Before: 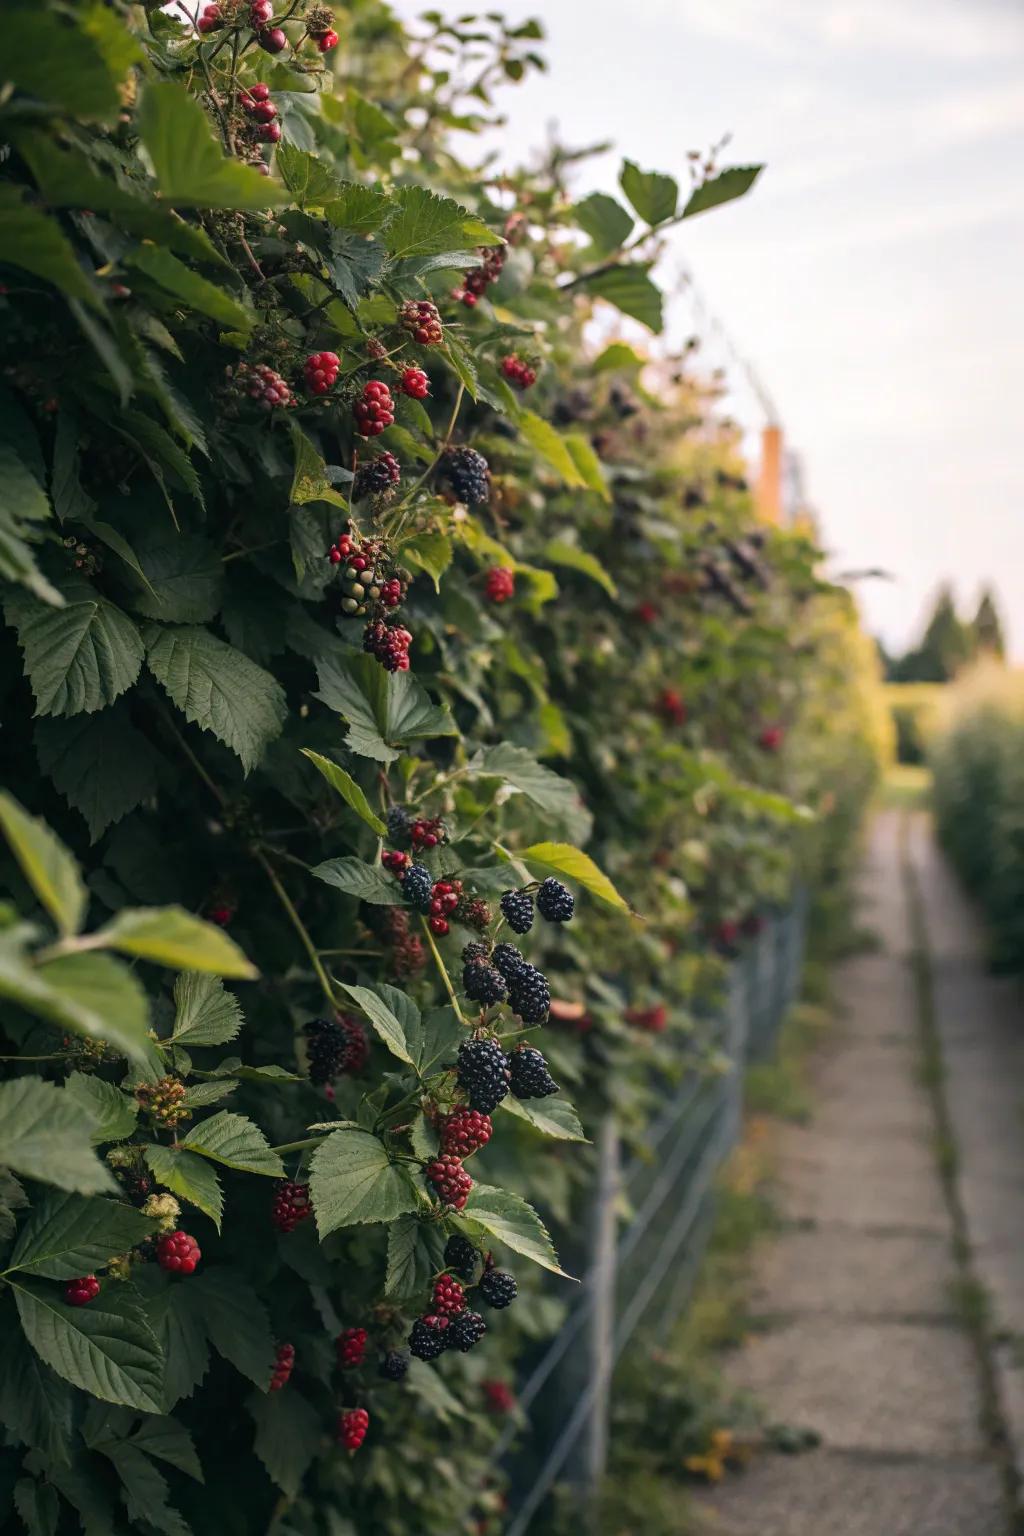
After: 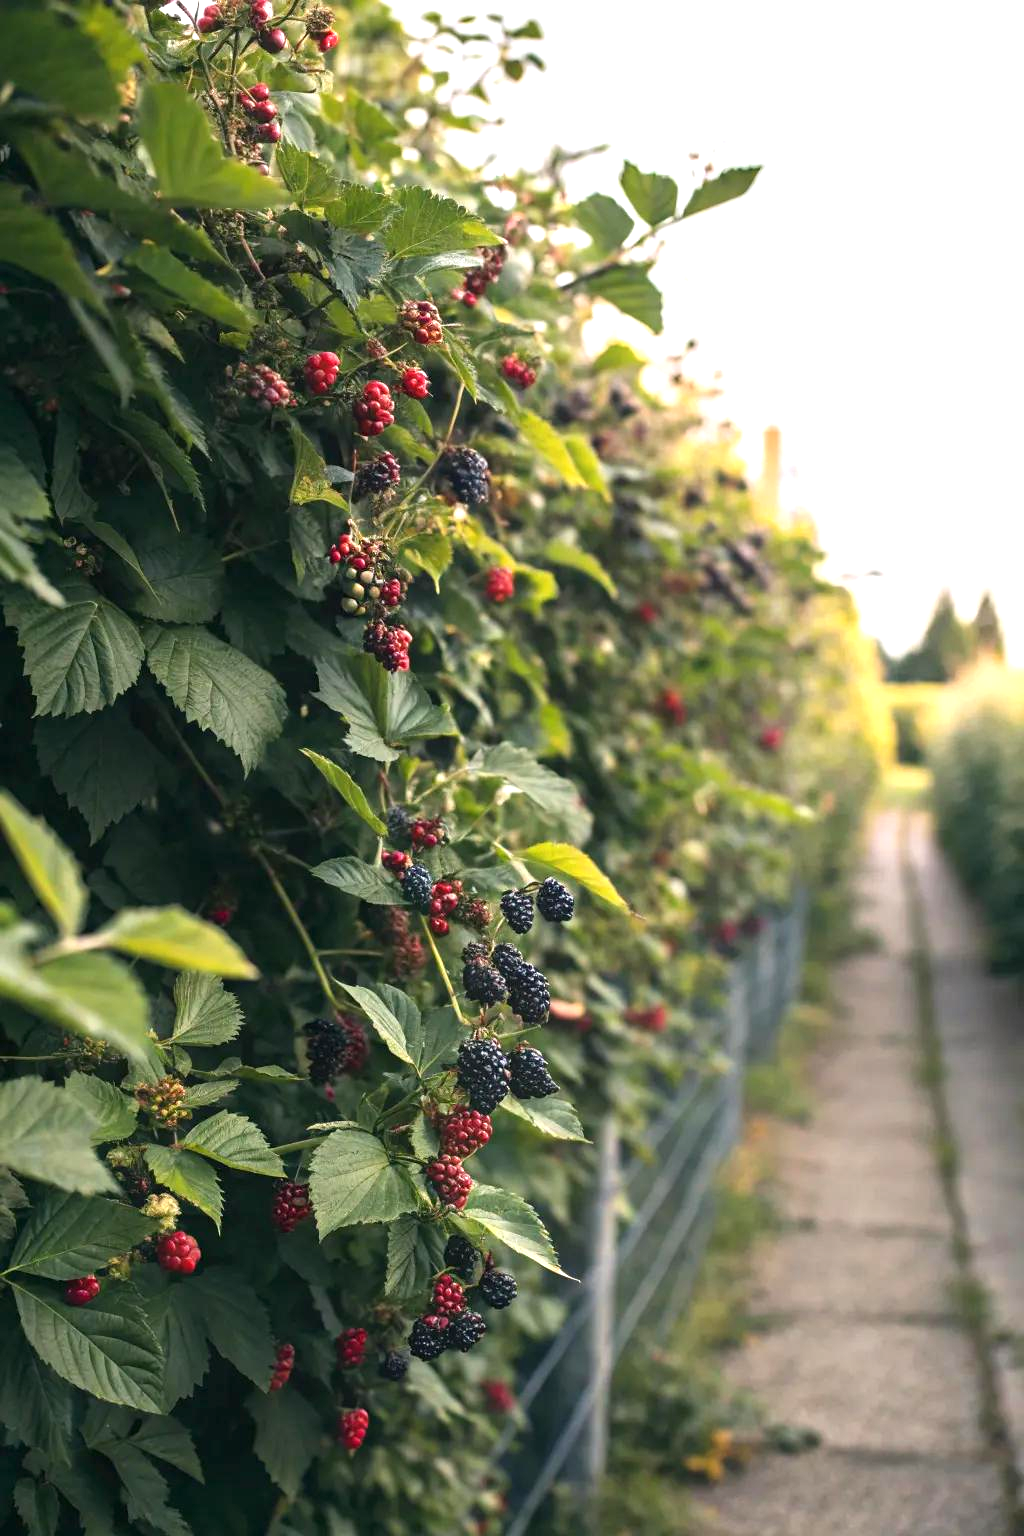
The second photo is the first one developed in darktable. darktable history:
exposure: exposure 0.989 EV, compensate highlight preservation false
